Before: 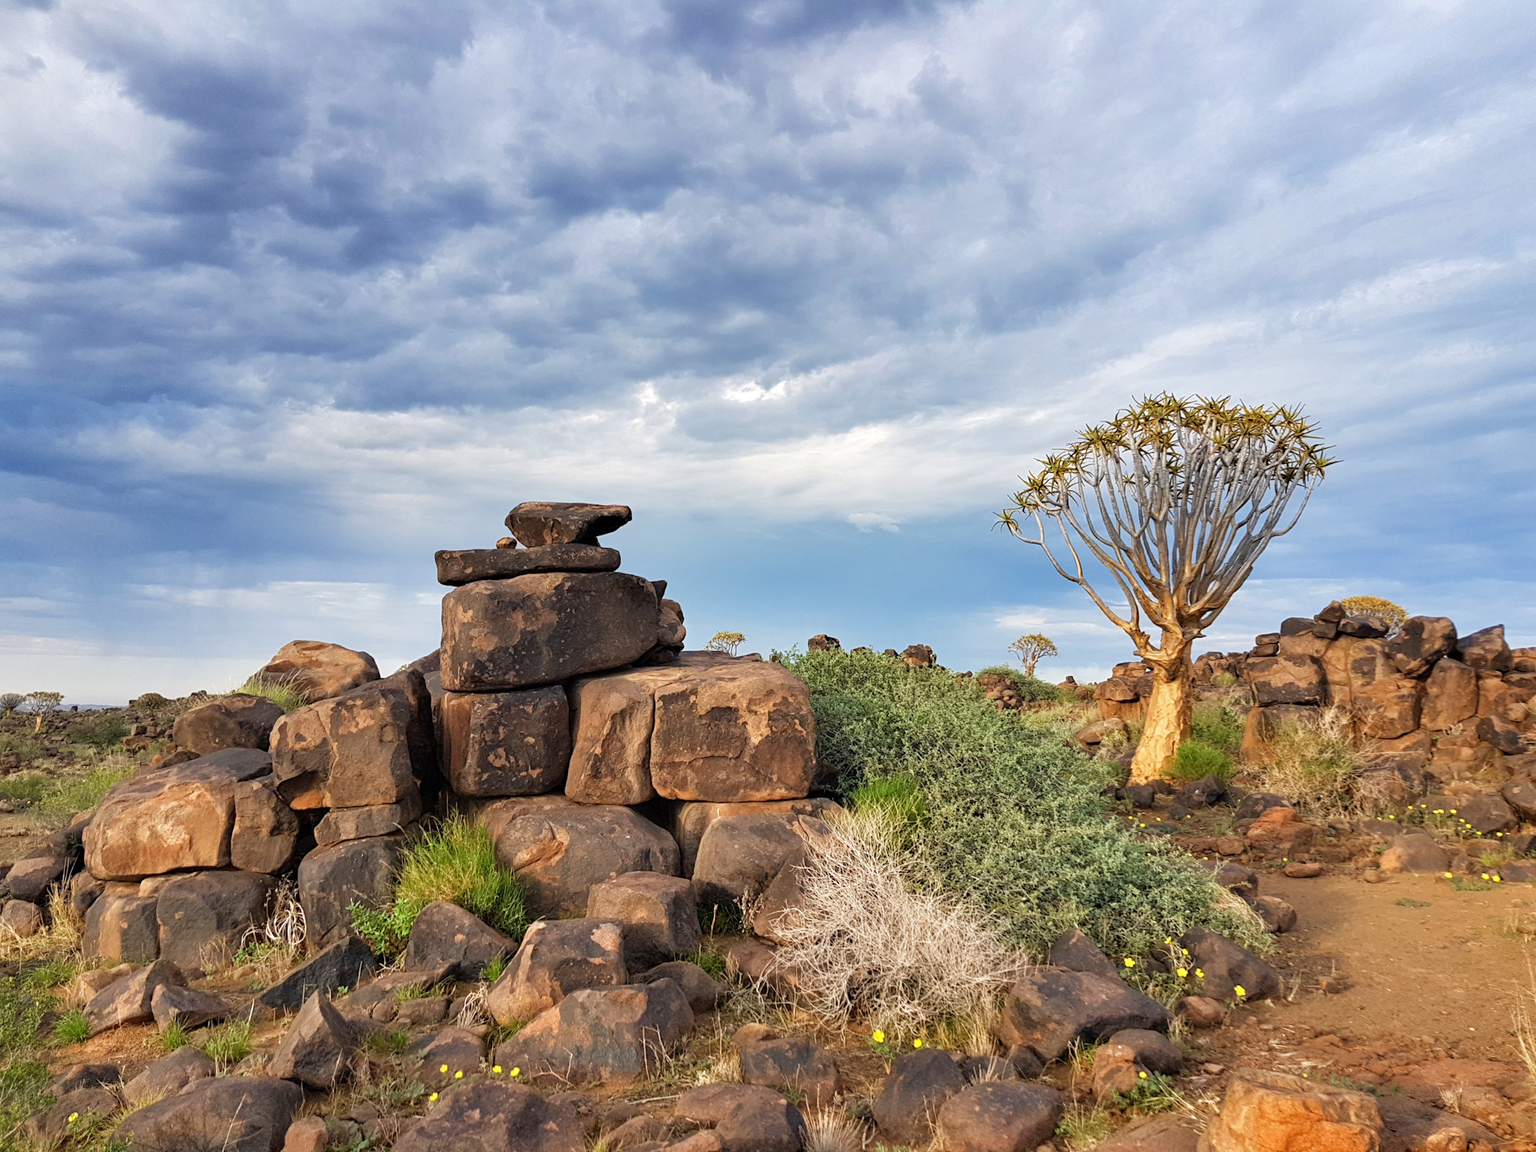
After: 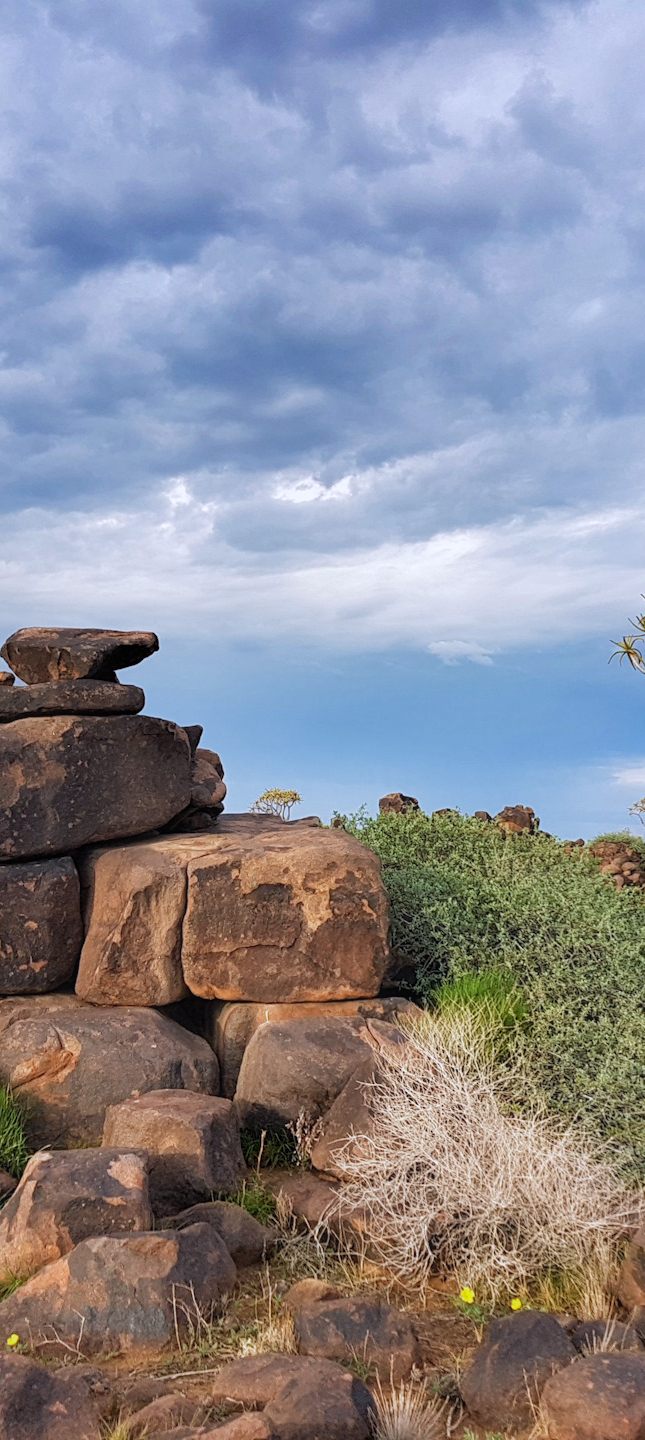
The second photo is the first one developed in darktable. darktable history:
contrast equalizer: octaves 7, y [[0.5, 0.488, 0.462, 0.461, 0.491, 0.5], [0.5 ×6], [0.5 ×6], [0 ×6], [0 ×6]]
crop: left 32.896%, right 33.459%
shadows and highlights: shadows 25.92, white point adjustment -2.96, highlights -29.84
color calibration: illuminant as shot in camera, x 0.358, y 0.373, temperature 4628.91 K
local contrast: highlights 104%, shadows 103%, detail 119%, midtone range 0.2
